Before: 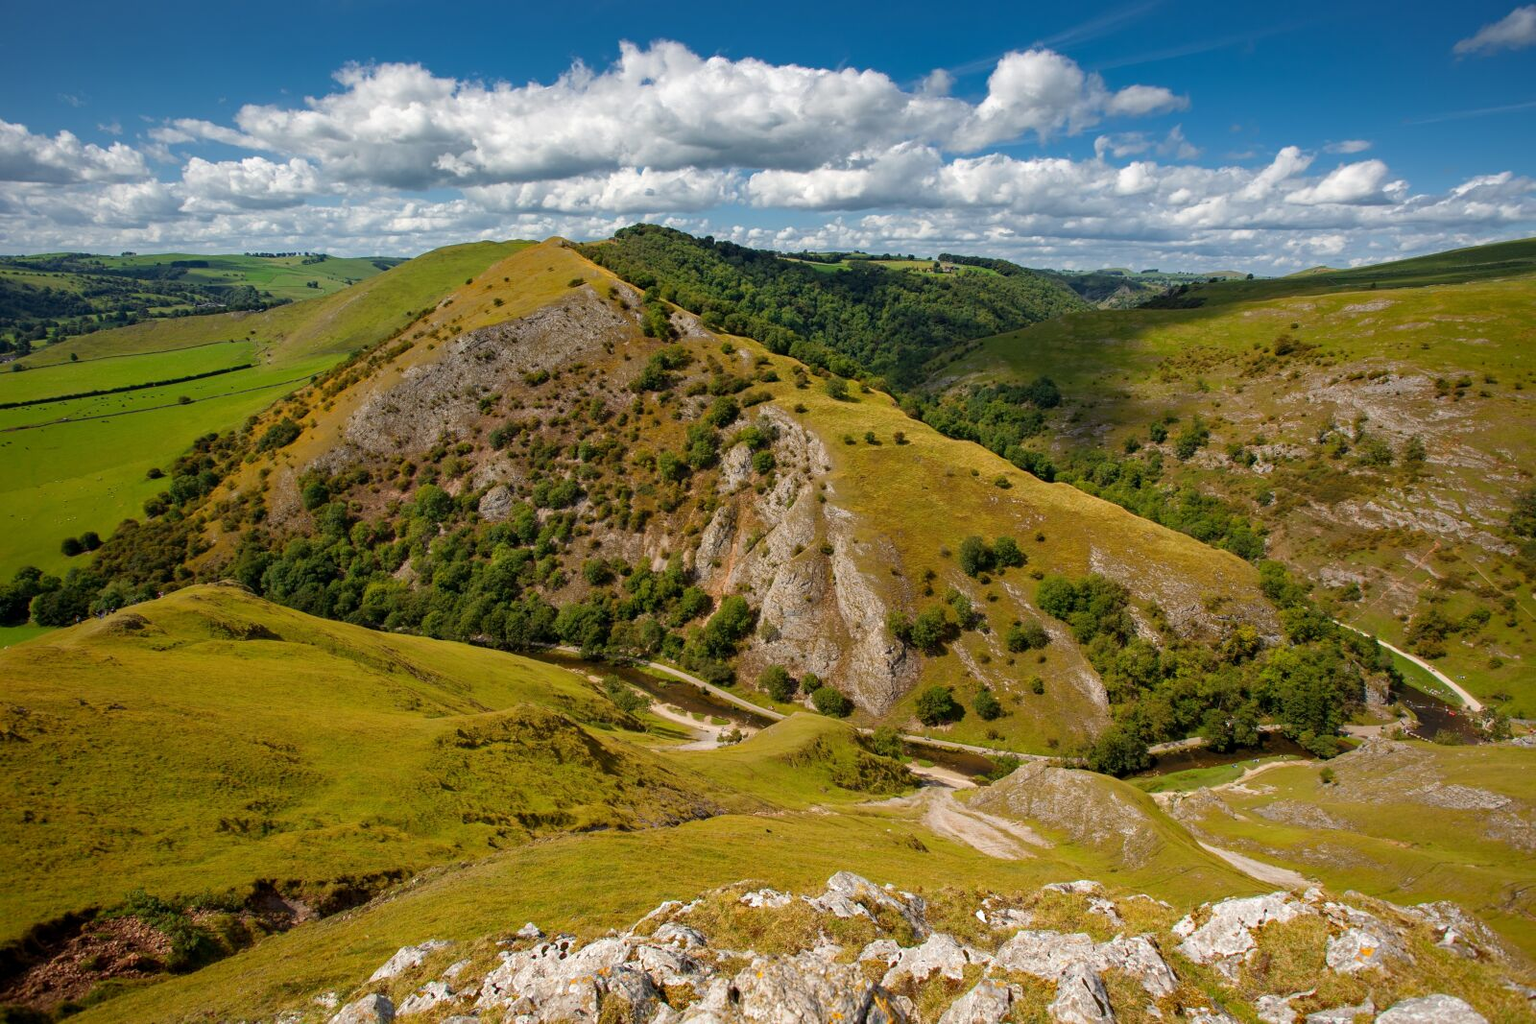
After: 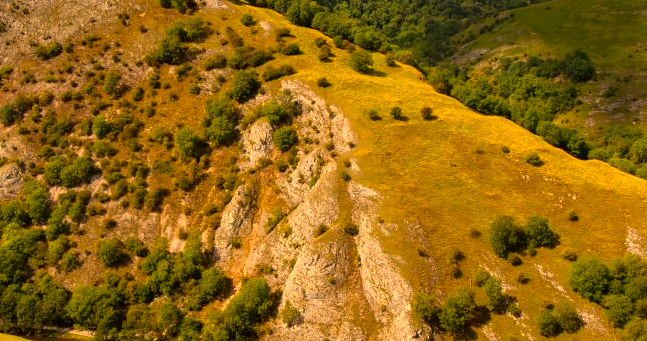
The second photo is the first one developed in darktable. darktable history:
crop: left 31.911%, top 32.183%, right 27.618%, bottom 35.849%
tone equalizer: -8 EV -0.76 EV, -7 EV -0.686 EV, -6 EV -0.562 EV, -5 EV -0.424 EV, -3 EV 0.373 EV, -2 EV 0.6 EV, -1 EV 0.692 EV, +0 EV 0.776 EV, smoothing diameter 24.94%, edges refinement/feathering 6.59, preserve details guided filter
color correction: highlights a* 17.98, highlights b* 36.11, shadows a* 1.4, shadows b* 6.58, saturation 1.01
